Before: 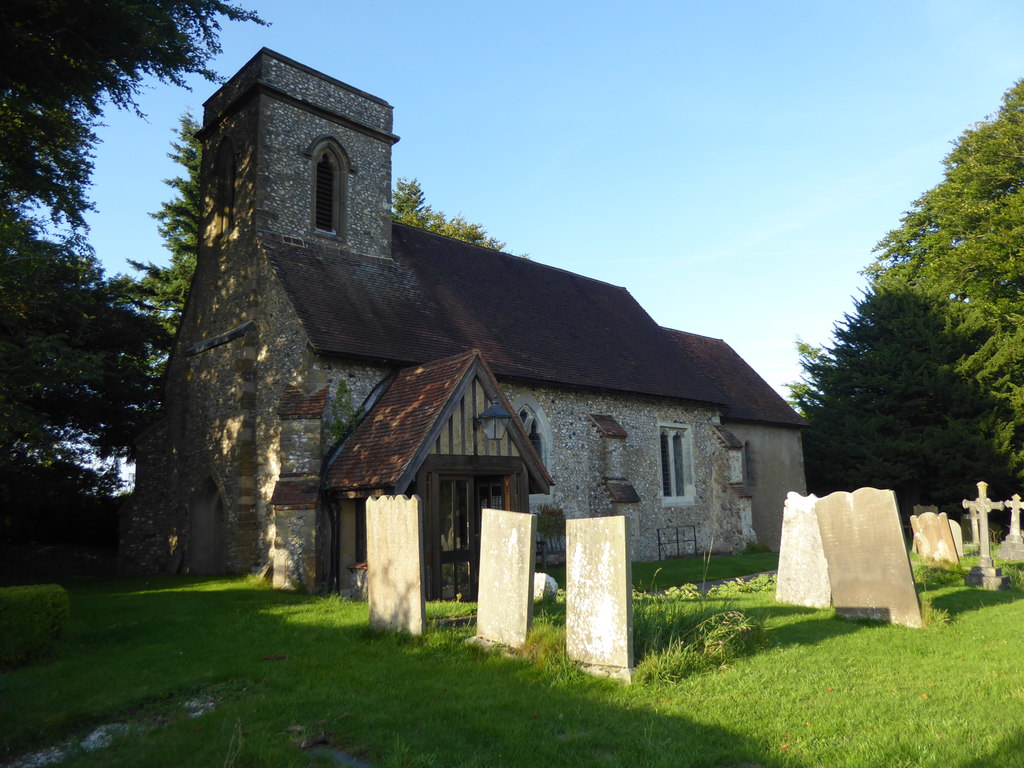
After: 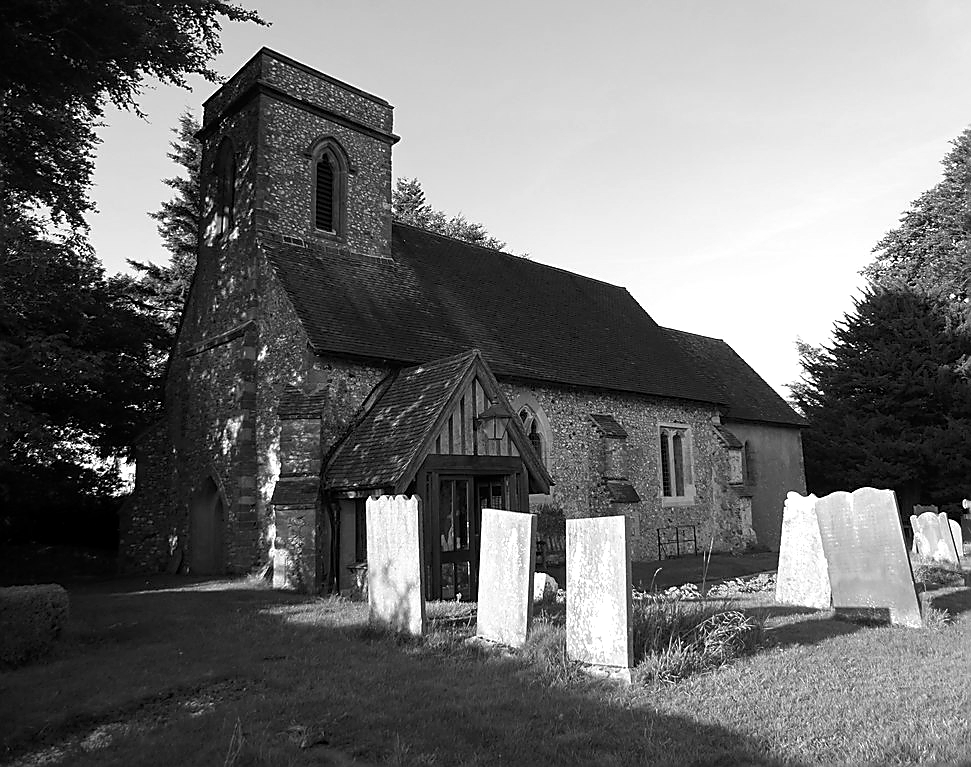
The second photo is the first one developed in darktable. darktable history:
color balance rgb: linear chroma grading › global chroma 8.12%, perceptual saturation grading › global saturation 9.07%, perceptual saturation grading › highlights -13.84%, perceptual saturation grading › mid-tones 14.88%, perceptual saturation grading › shadows 22.8%, perceptual brilliance grading › highlights 2.61%, global vibrance 12.07%
tone equalizer: on, module defaults
monochrome: on, module defaults
crop and rotate: right 5.167%
local contrast: highlights 100%, shadows 100%, detail 120%, midtone range 0.2
sharpen: radius 1.4, amount 1.25, threshold 0.7
